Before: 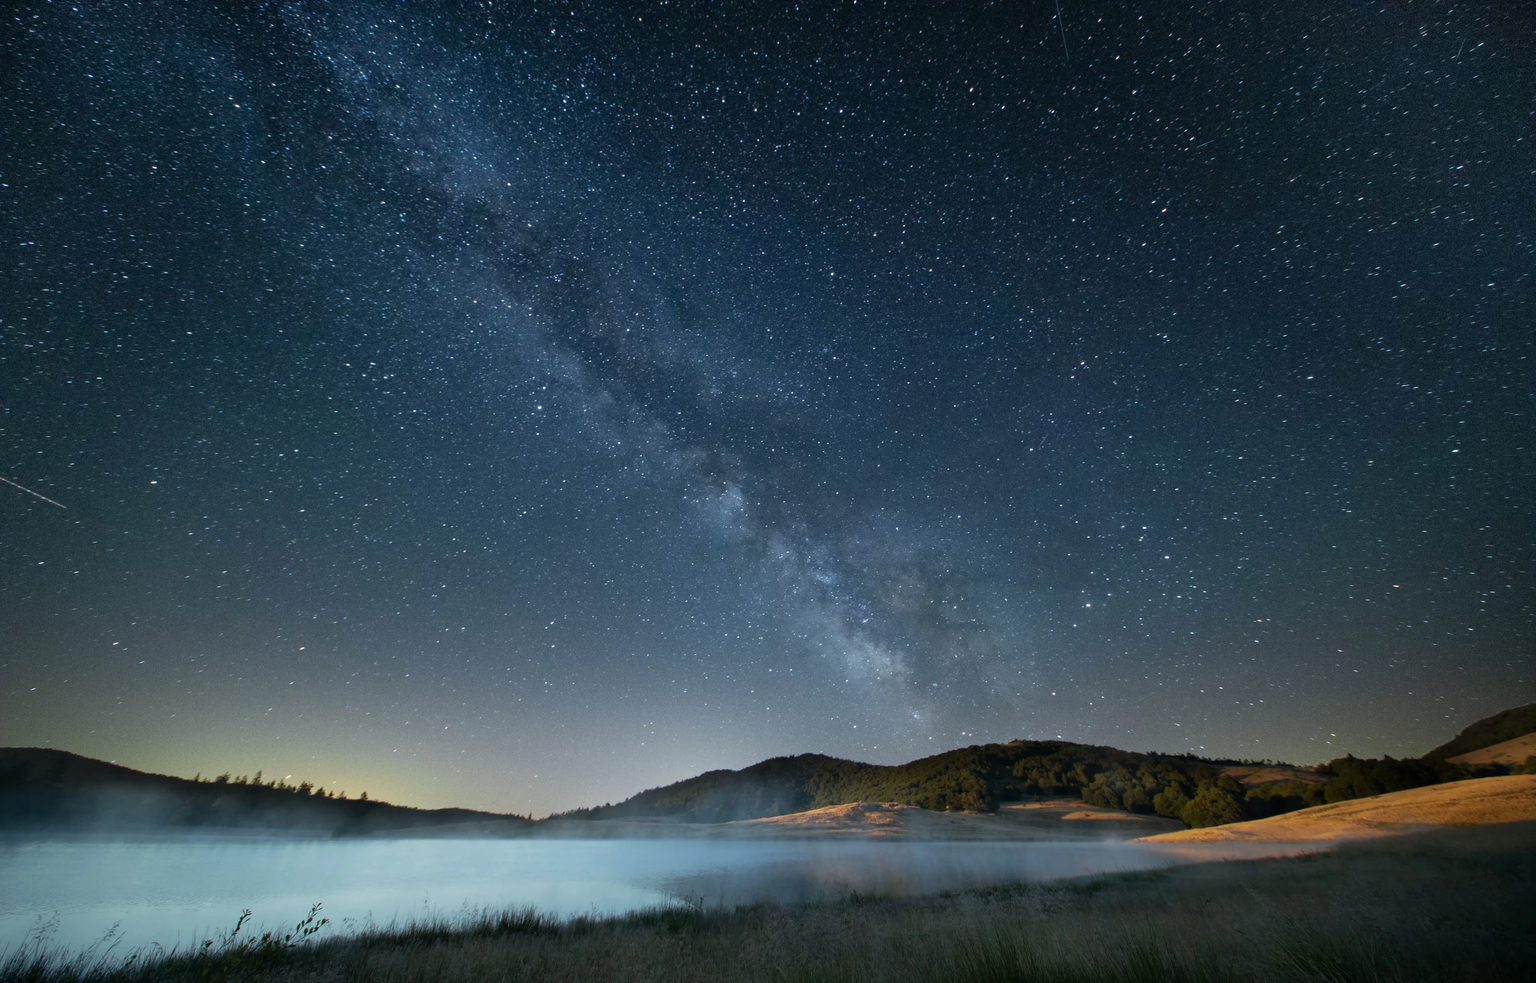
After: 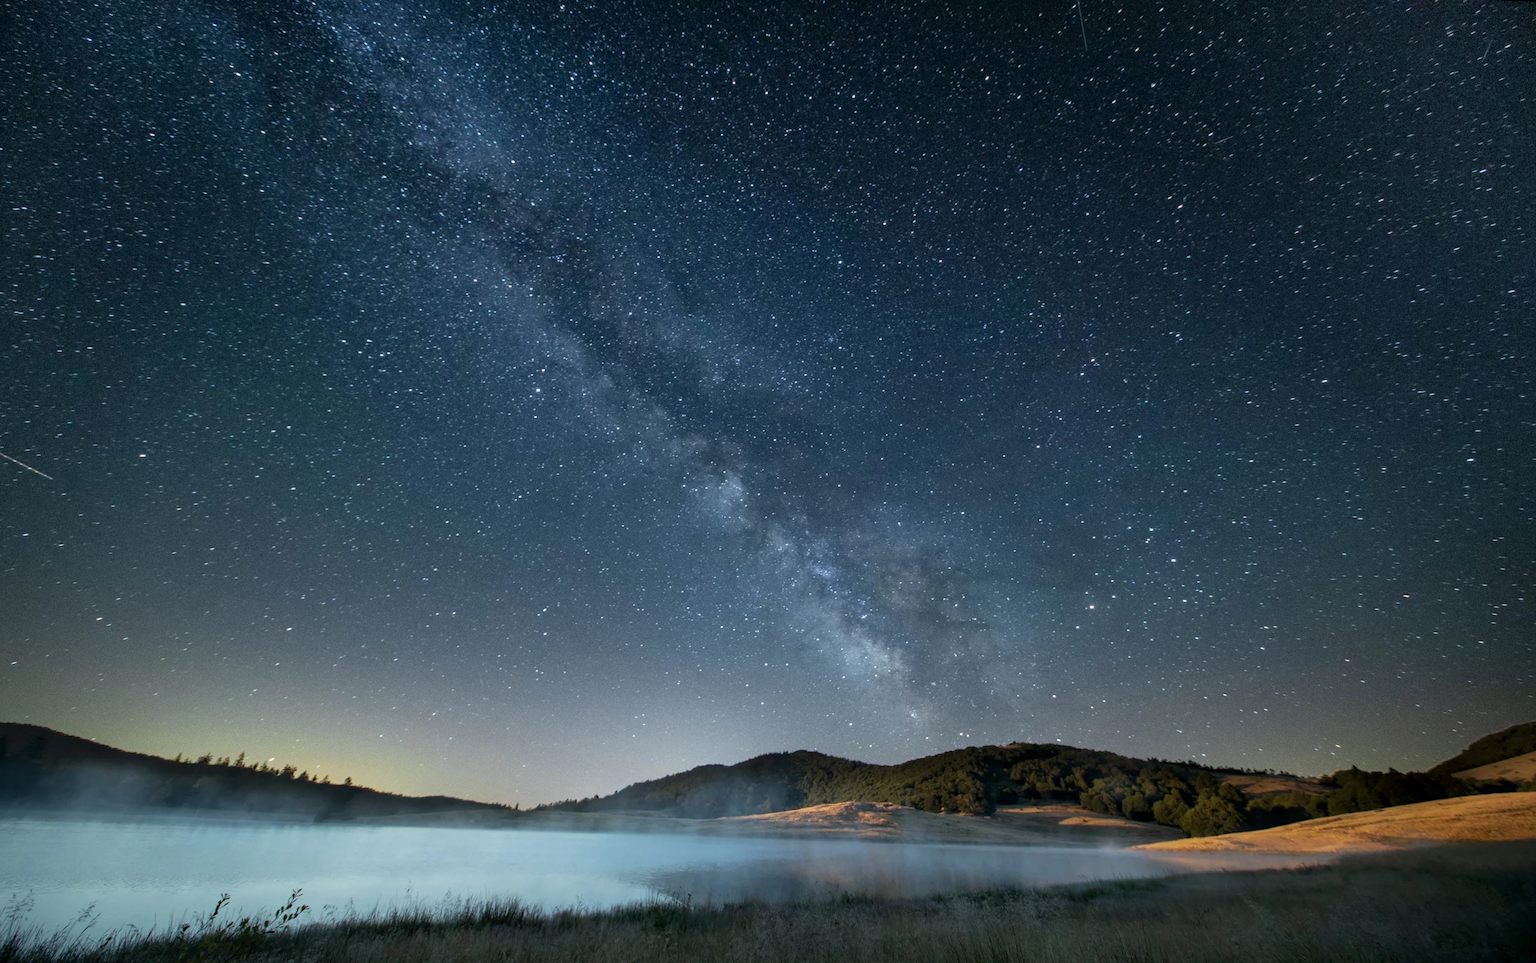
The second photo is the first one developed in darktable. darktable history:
rotate and perspective: rotation 1.57°, crop left 0.018, crop right 0.982, crop top 0.039, crop bottom 0.961
base curve: exposure shift 0, preserve colors none
local contrast: on, module defaults
